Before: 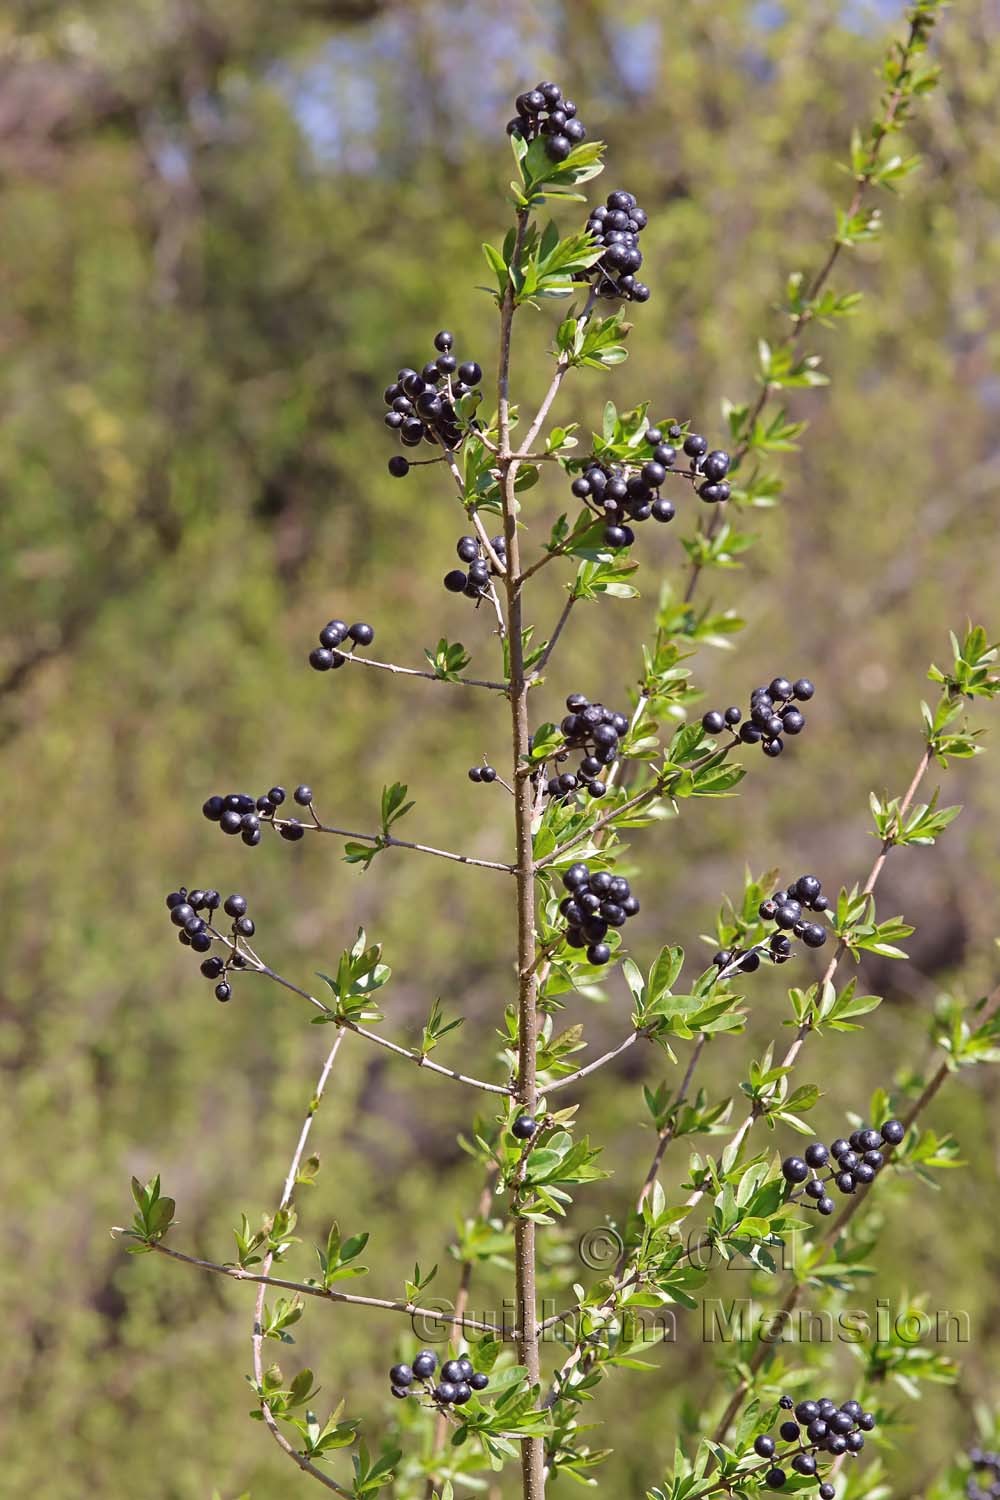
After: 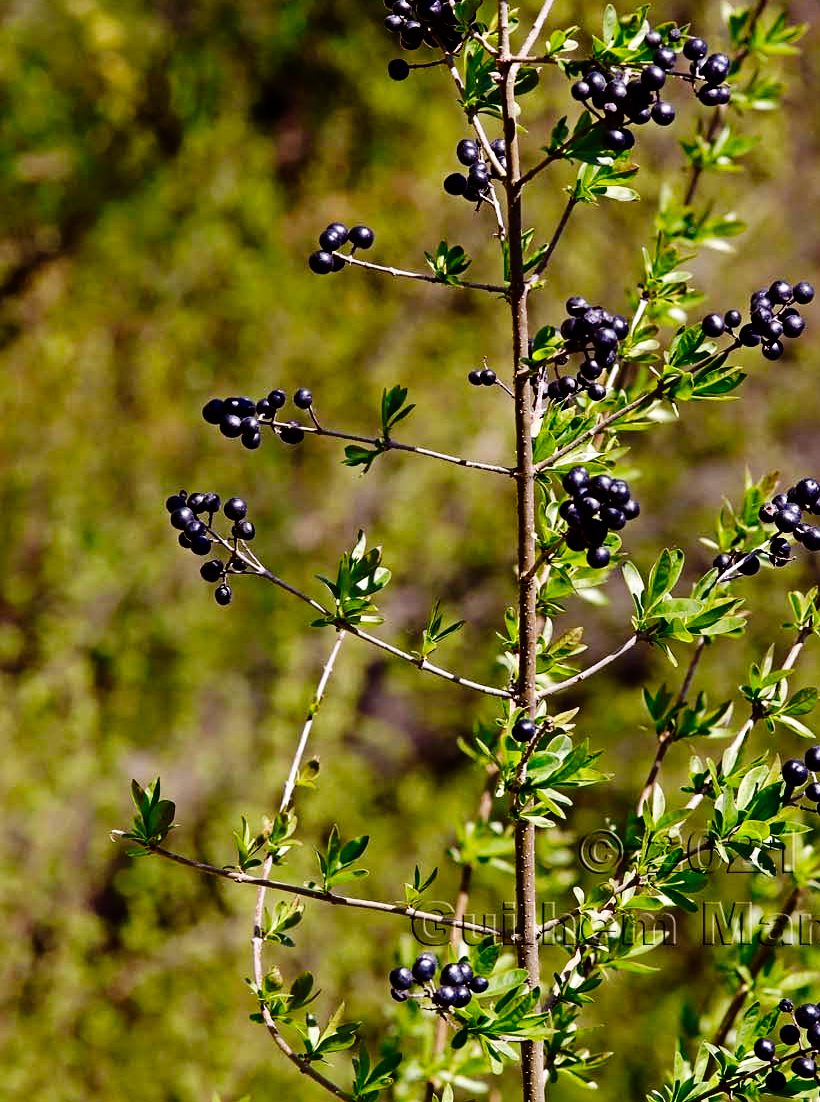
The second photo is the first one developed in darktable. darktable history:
tone curve: curves: ch0 [(0, 0) (0.003, 0) (0.011, 0.001) (0.025, 0.003) (0.044, 0.005) (0.069, 0.013) (0.1, 0.024) (0.136, 0.04) (0.177, 0.087) (0.224, 0.148) (0.277, 0.238) (0.335, 0.335) (0.399, 0.43) (0.468, 0.524) (0.543, 0.621) (0.623, 0.712) (0.709, 0.788) (0.801, 0.867) (0.898, 0.947) (1, 1)], preserve colors none
contrast brightness saturation: contrast 0.13, brightness -0.24, saturation 0.14
crop: top 26.531%, right 17.959%
